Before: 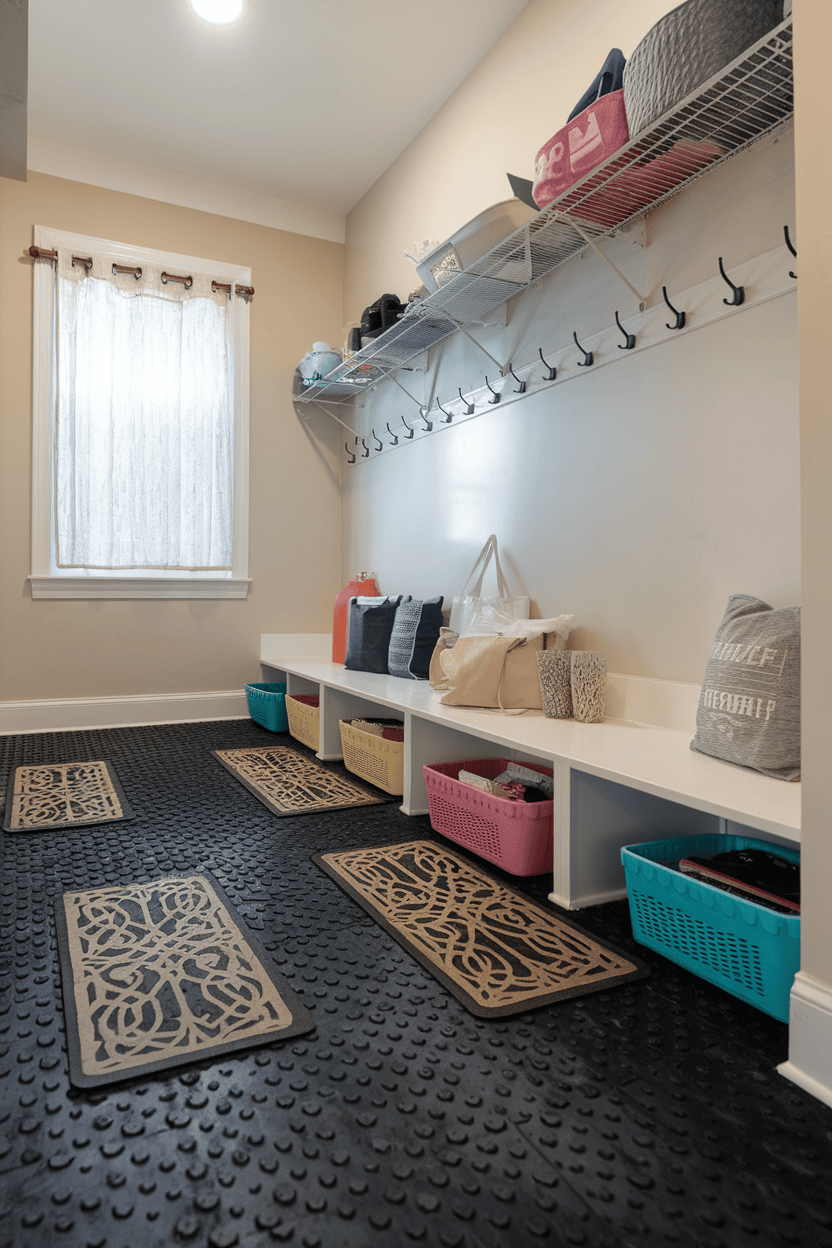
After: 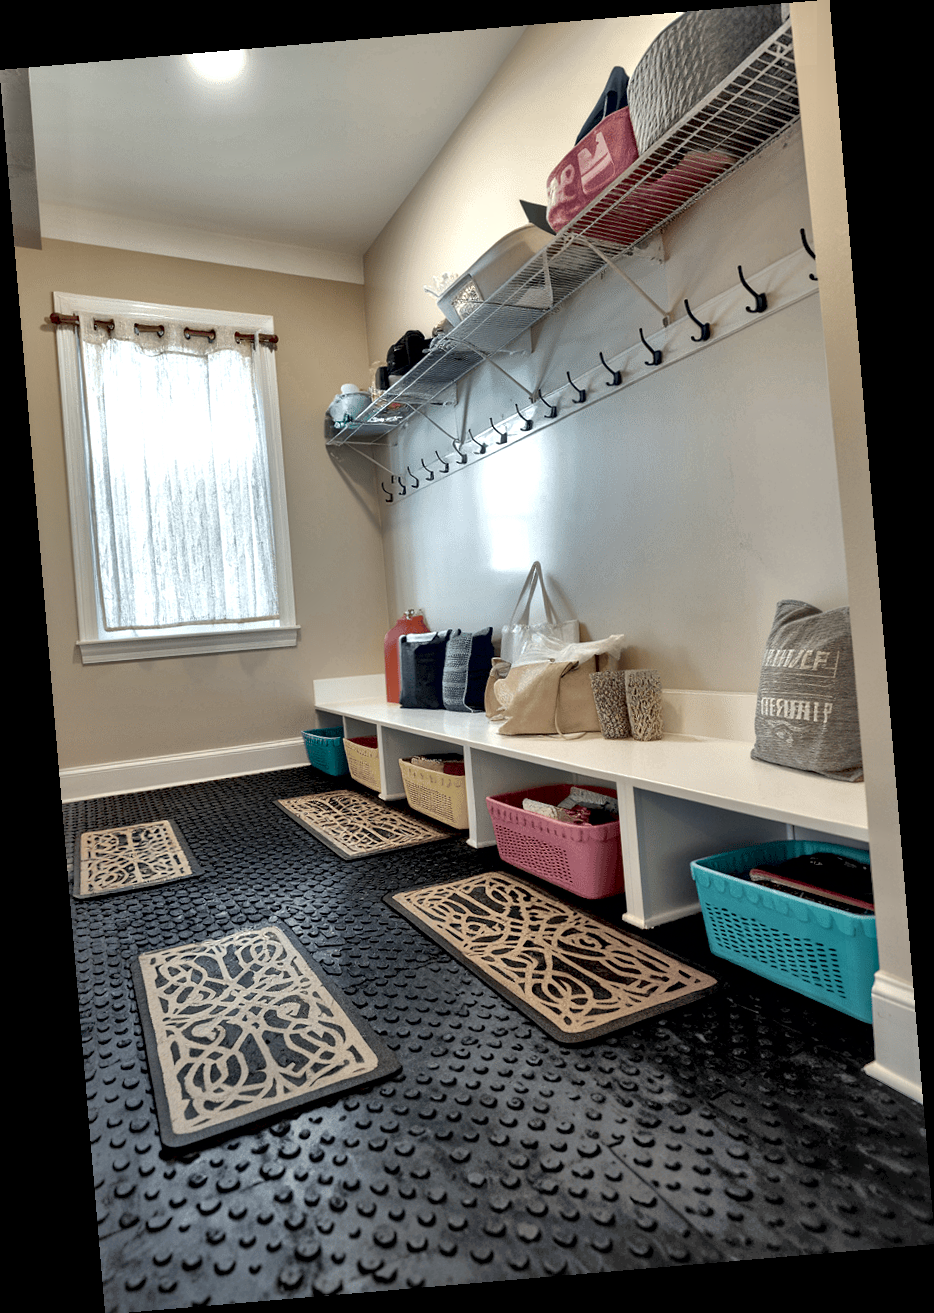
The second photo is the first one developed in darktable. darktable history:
shadows and highlights: on, module defaults
local contrast: mode bilateral grid, contrast 20, coarseness 50, detail 159%, midtone range 0.2
white balance: red 0.978, blue 0.999
rotate and perspective: rotation -4.86°, automatic cropping off
contrast equalizer: y [[0.601, 0.6, 0.598, 0.598, 0.6, 0.601], [0.5 ×6], [0.5 ×6], [0 ×6], [0 ×6]]
